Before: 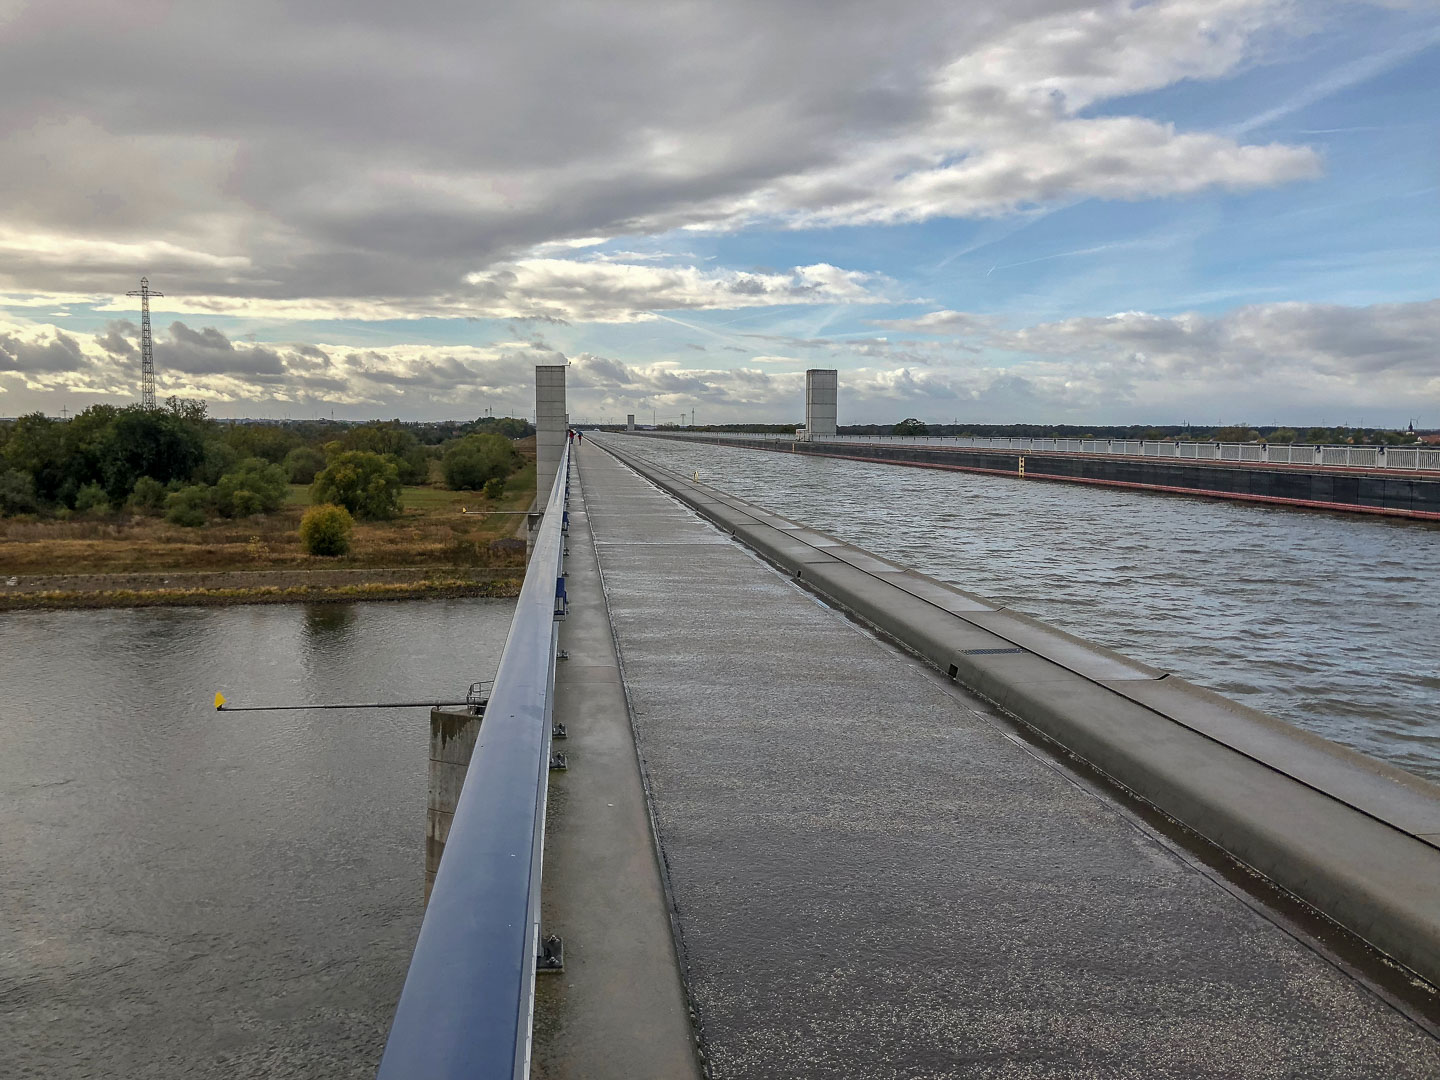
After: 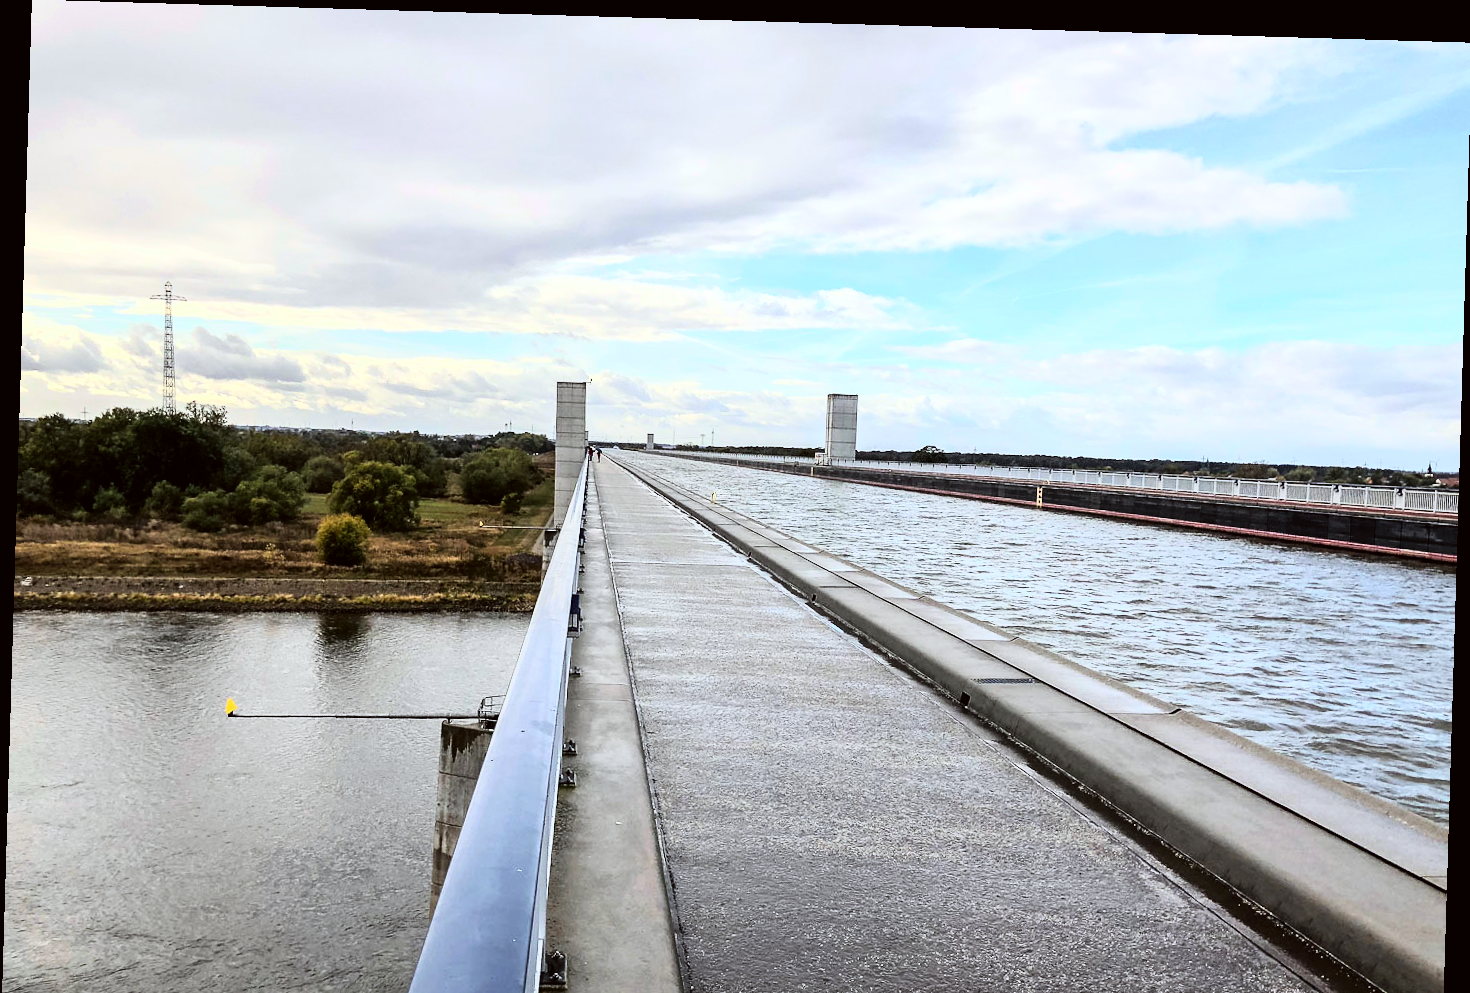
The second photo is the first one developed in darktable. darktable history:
color correction: highlights a* -2.73, highlights b* -2.09, shadows a* 2.41, shadows b* 2.73
rgb curve: curves: ch0 [(0, 0) (0.21, 0.15) (0.24, 0.21) (0.5, 0.75) (0.75, 0.96) (0.89, 0.99) (1, 1)]; ch1 [(0, 0.02) (0.21, 0.13) (0.25, 0.2) (0.5, 0.67) (0.75, 0.9) (0.89, 0.97) (1, 1)]; ch2 [(0, 0.02) (0.21, 0.13) (0.25, 0.2) (0.5, 0.67) (0.75, 0.9) (0.89, 0.97) (1, 1)], compensate middle gray true
white balance: red 1.009, blue 1.027
crop and rotate: top 0%, bottom 11.49%
rotate and perspective: rotation 1.72°, automatic cropping off
